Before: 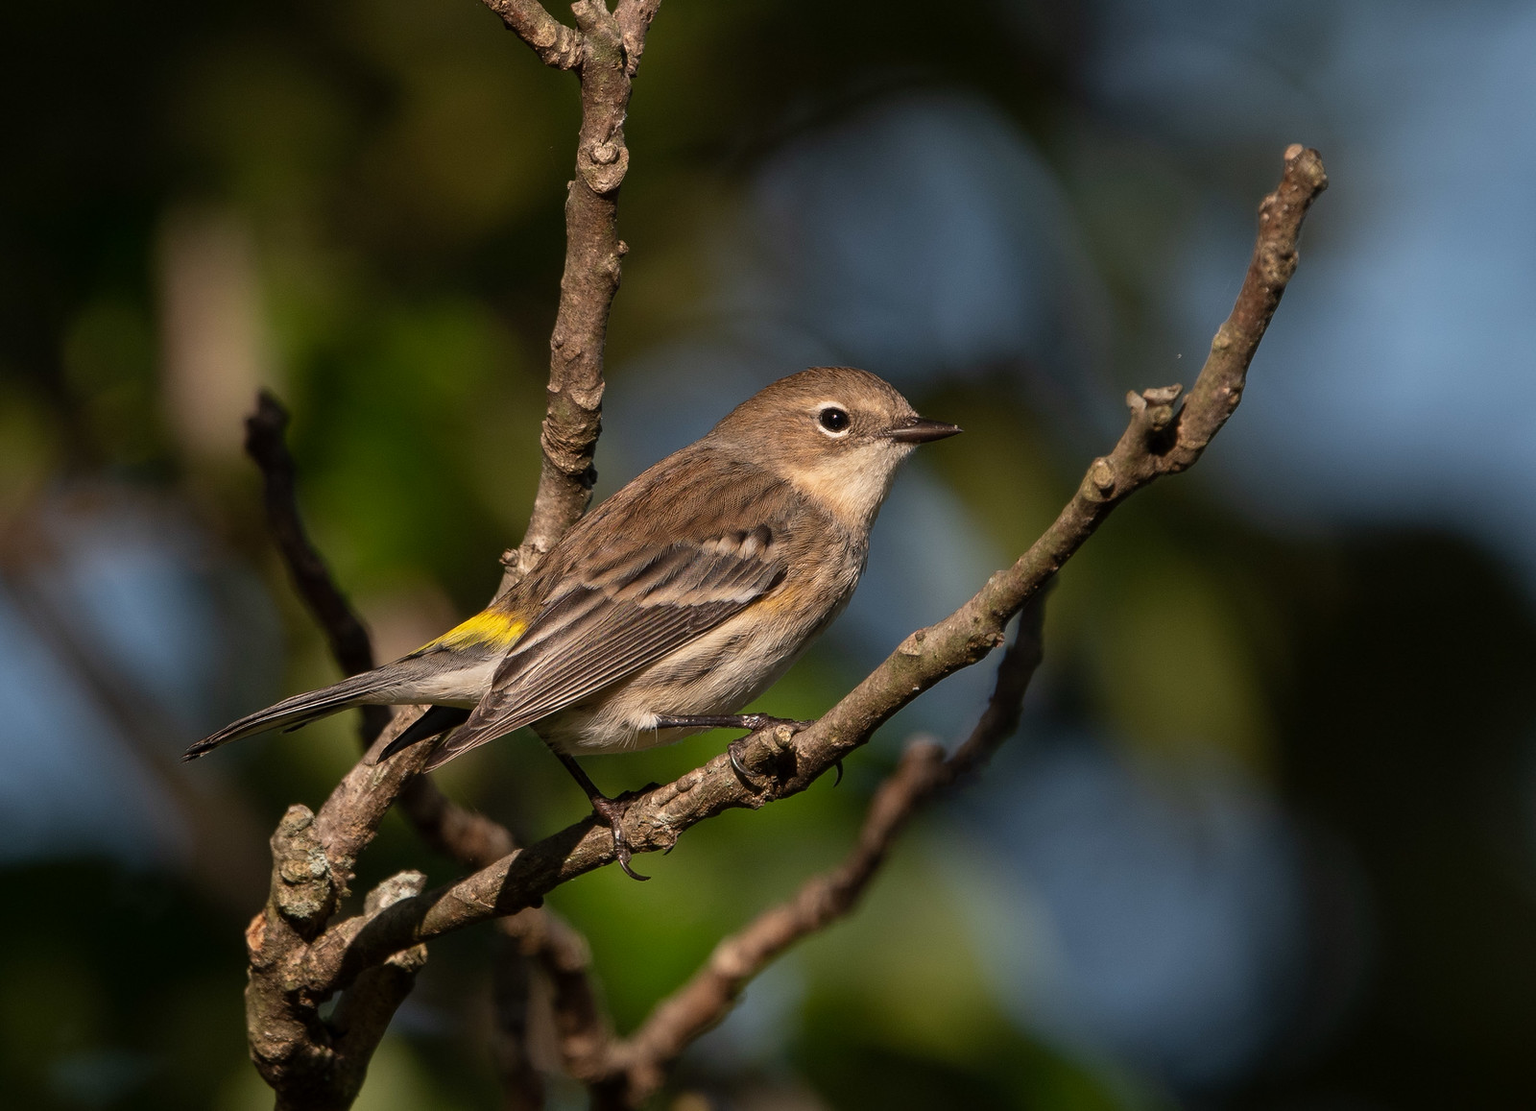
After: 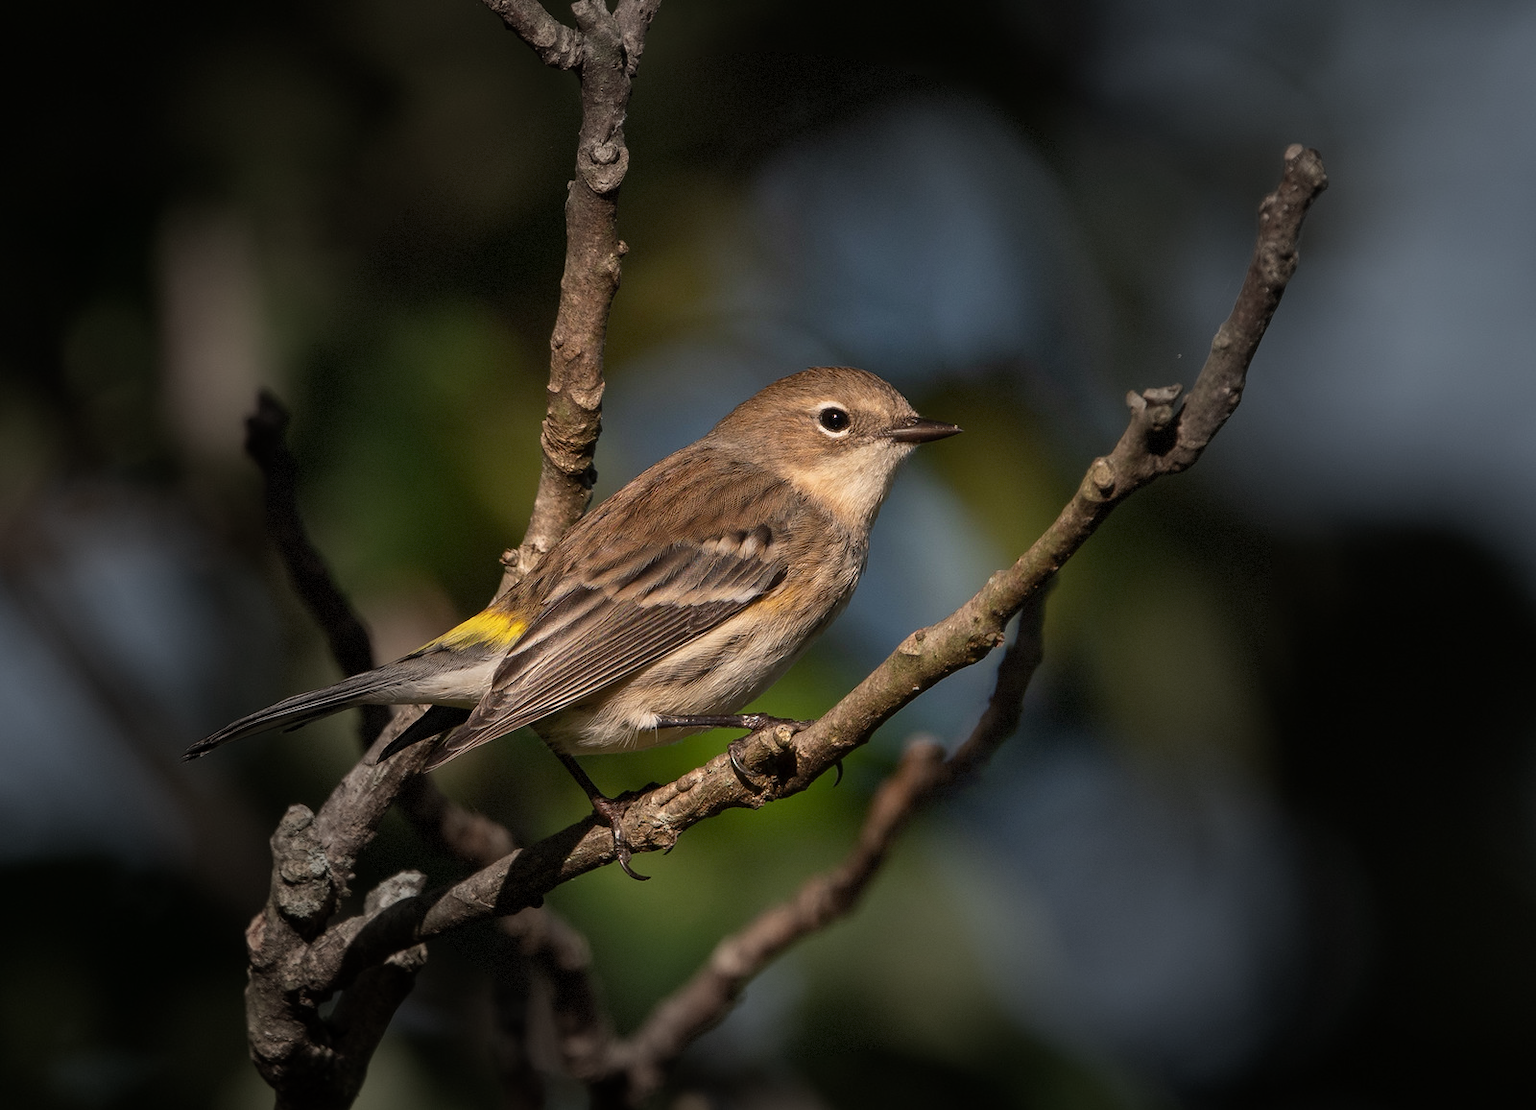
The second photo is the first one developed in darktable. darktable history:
vignetting: fall-off start 31.07%, fall-off radius 34.51%, dithering 8-bit output
